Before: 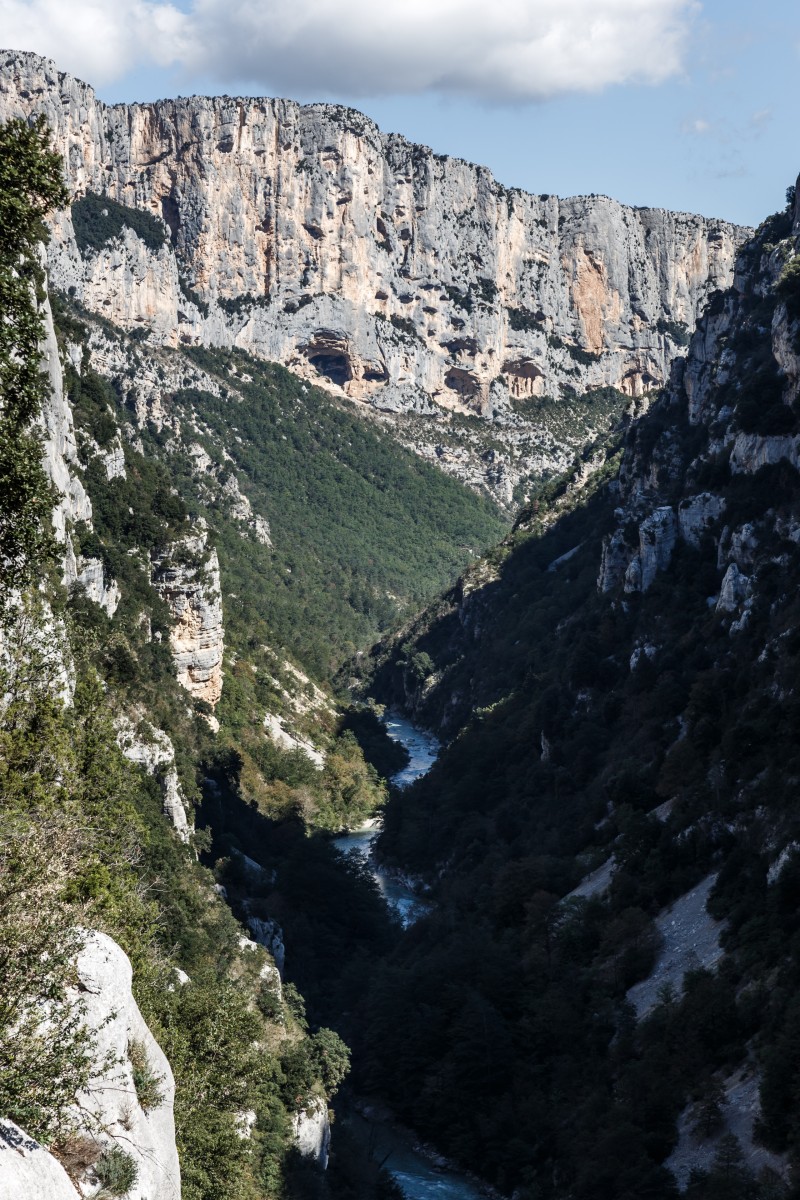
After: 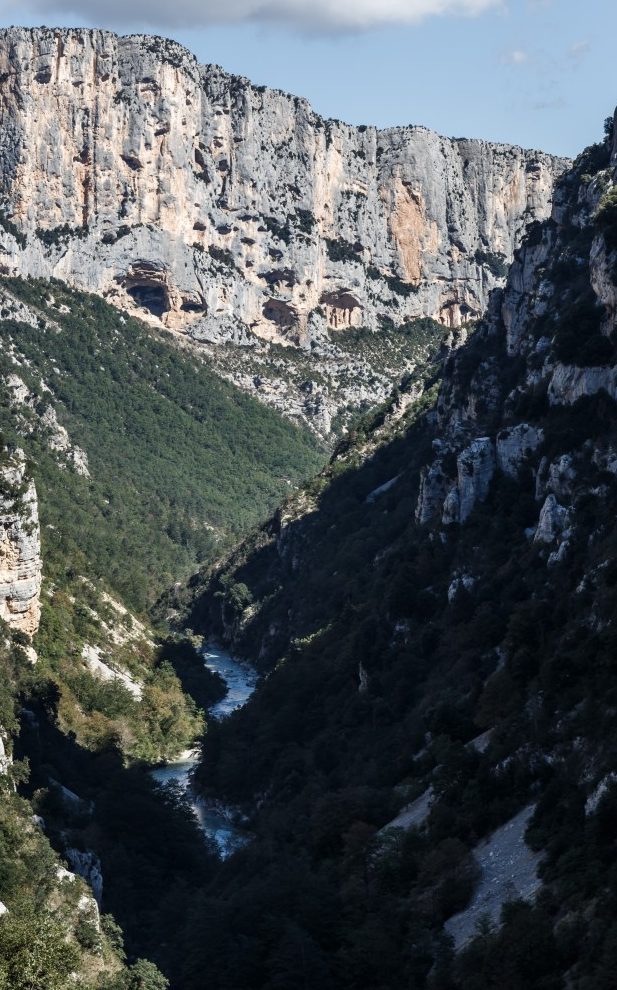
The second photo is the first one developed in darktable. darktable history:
crop: left 22.858%, top 5.833%, bottom 11.597%
